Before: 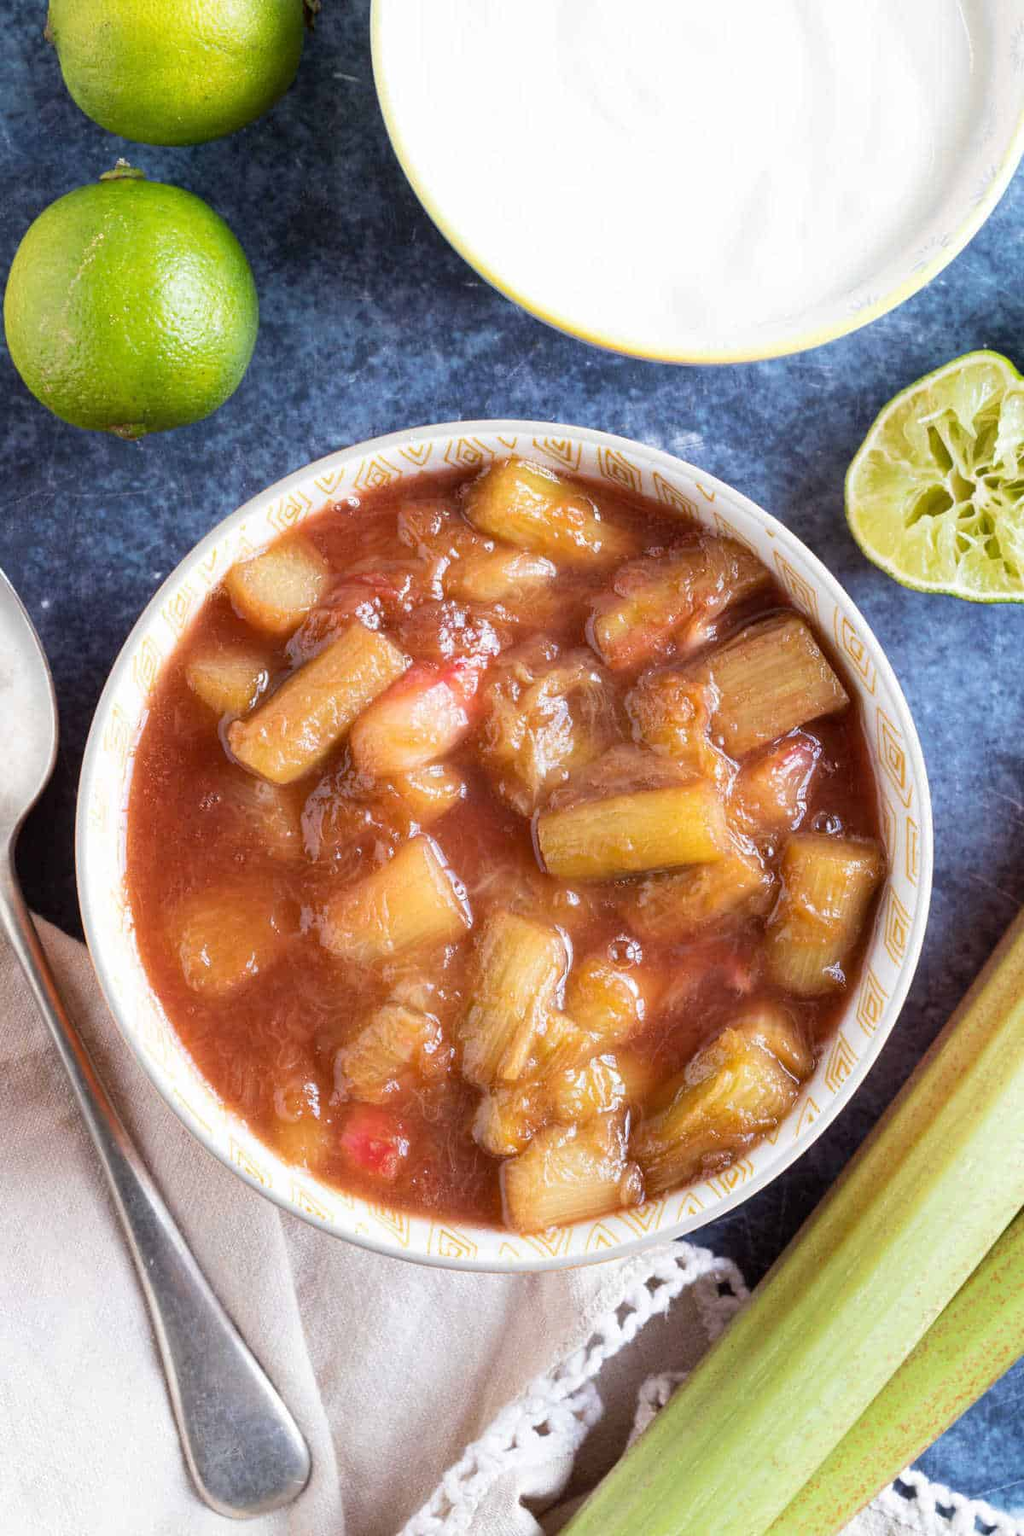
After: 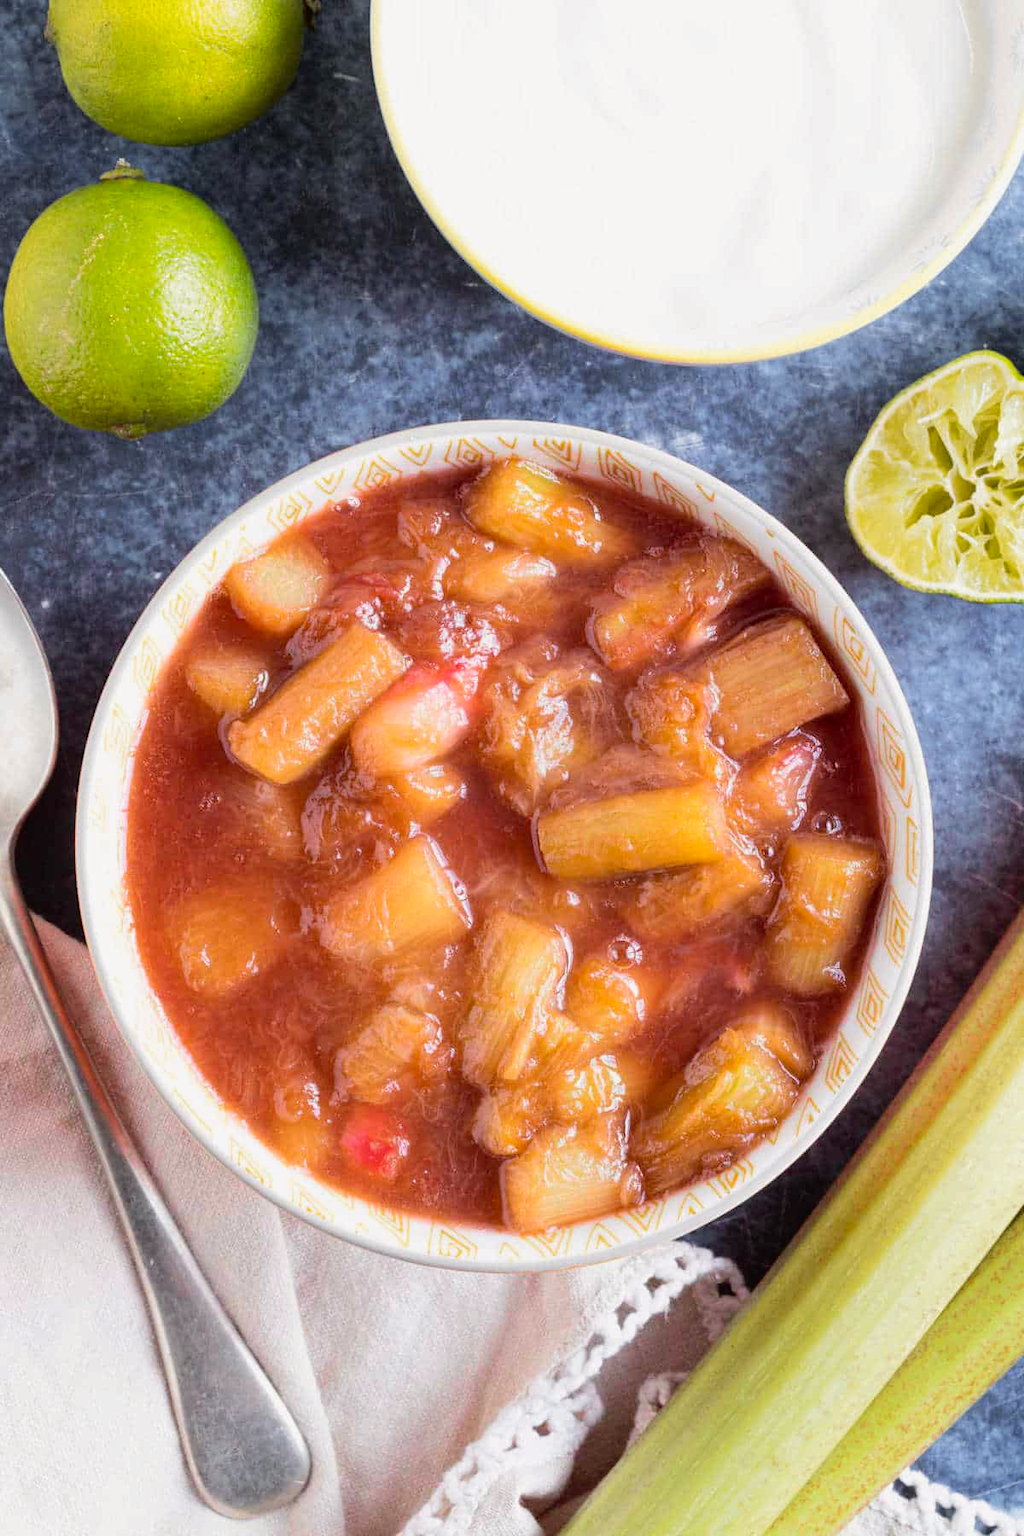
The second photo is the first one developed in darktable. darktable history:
tone curve: curves: ch0 [(0, 0.013) (0.036, 0.035) (0.274, 0.288) (0.504, 0.536) (0.844, 0.84) (1, 0.97)]; ch1 [(0, 0) (0.389, 0.403) (0.462, 0.48) (0.499, 0.5) (0.524, 0.529) (0.567, 0.603) (0.626, 0.651) (0.749, 0.781) (1, 1)]; ch2 [(0, 0) (0.464, 0.478) (0.5, 0.501) (0.533, 0.539) (0.599, 0.6) (0.704, 0.732) (1, 1)], color space Lab, independent channels, preserve colors none
